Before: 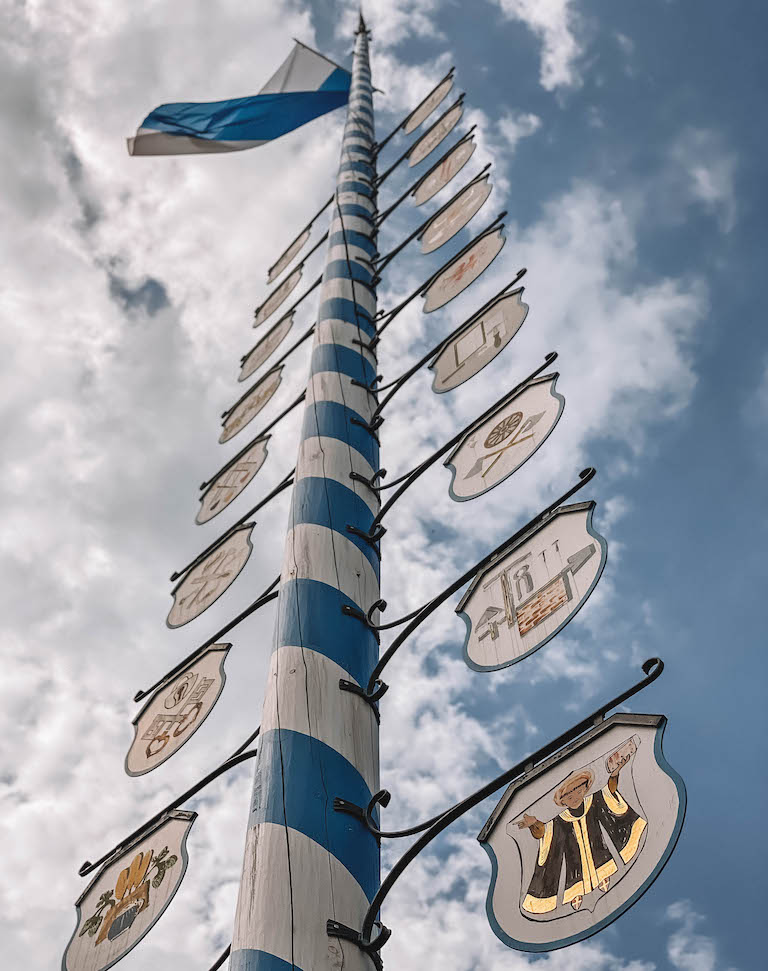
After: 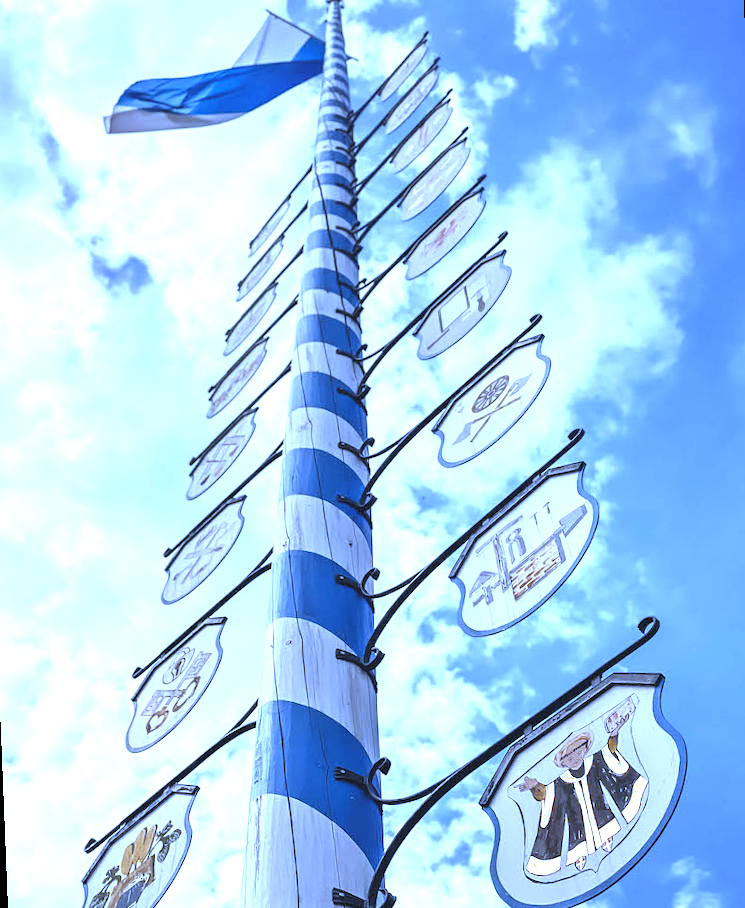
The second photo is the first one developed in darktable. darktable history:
rotate and perspective: rotation -2.12°, lens shift (vertical) 0.009, lens shift (horizontal) -0.008, automatic cropping original format, crop left 0.036, crop right 0.964, crop top 0.05, crop bottom 0.959
white balance: red 0.766, blue 1.537
exposure: black level correction 0, exposure 1.2 EV, compensate exposure bias true, compensate highlight preservation false
